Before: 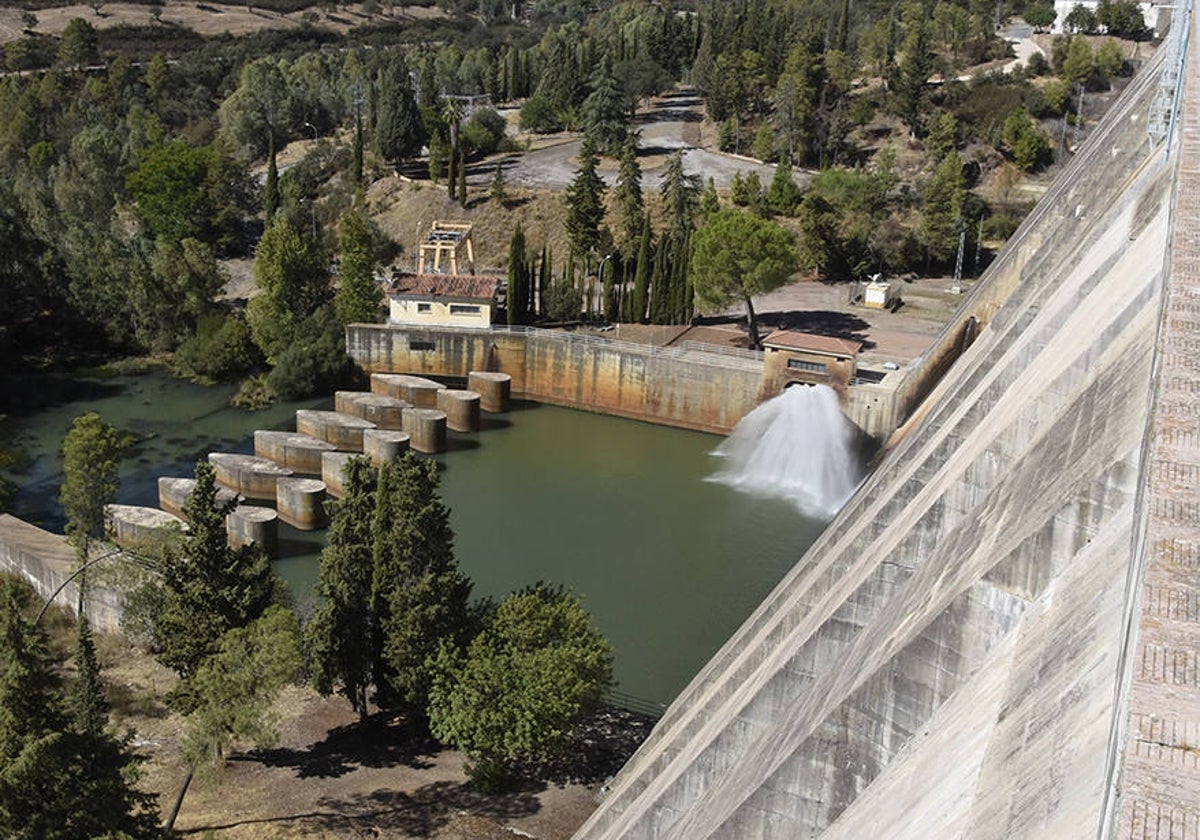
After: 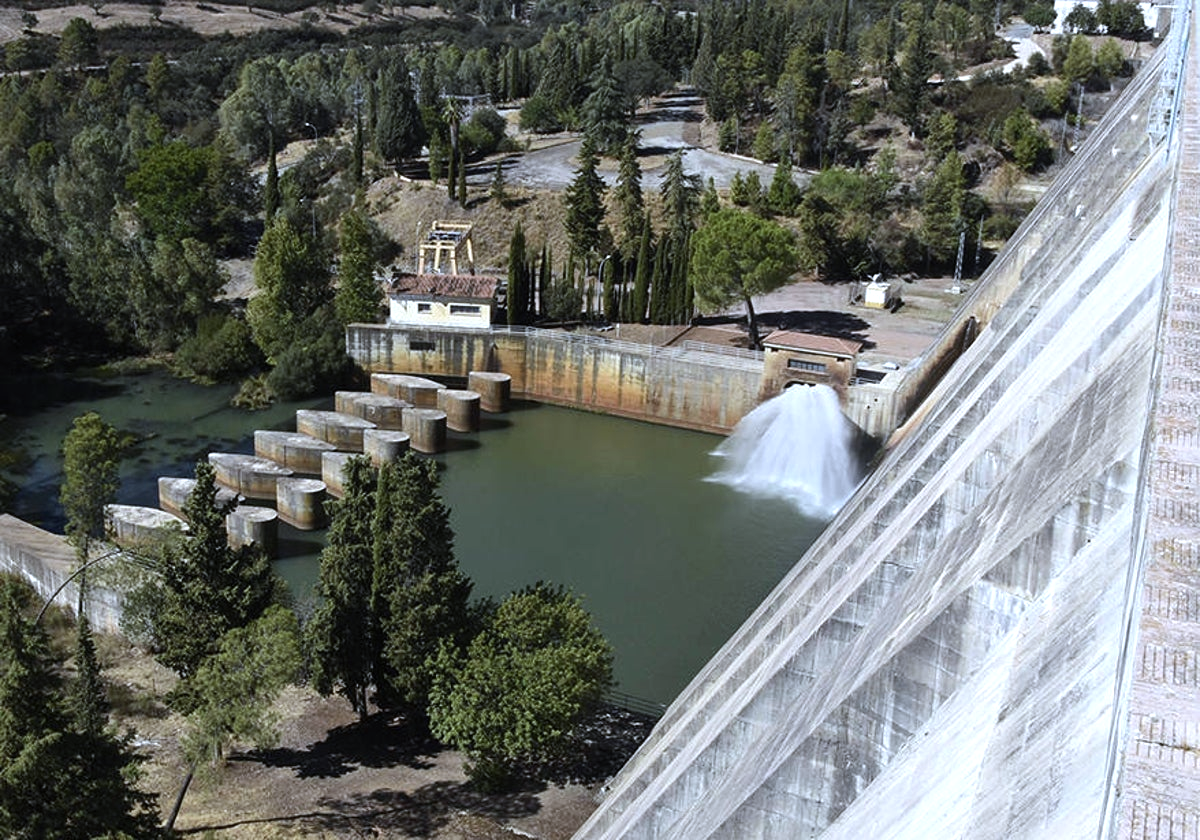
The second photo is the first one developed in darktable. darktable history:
white balance: red 0.931, blue 1.11
tone equalizer: -8 EV -0.417 EV, -7 EV -0.389 EV, -6 EV -0.333 EV, -5 EV -0.222 EV, -3 EV 0.222 EV, -2 EV 0.333 EV, -1 EV 0.389 EV, +0 EV 0.417 EV, edges refinement/feathering 500, mask exposure compensation -1.57 EV, preserve details no
